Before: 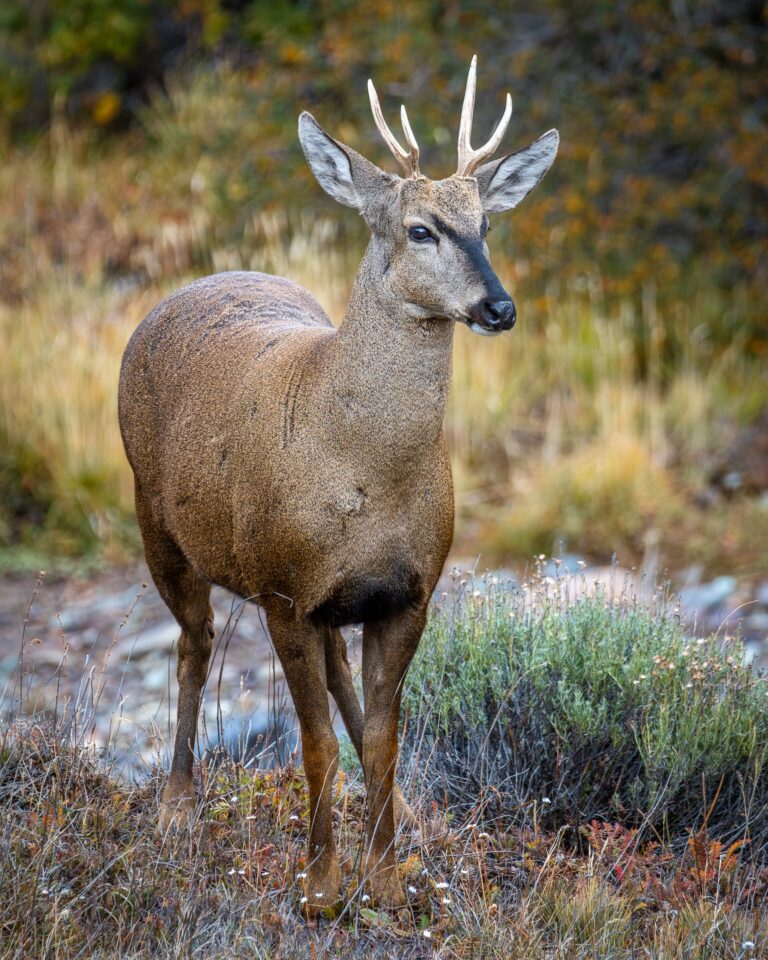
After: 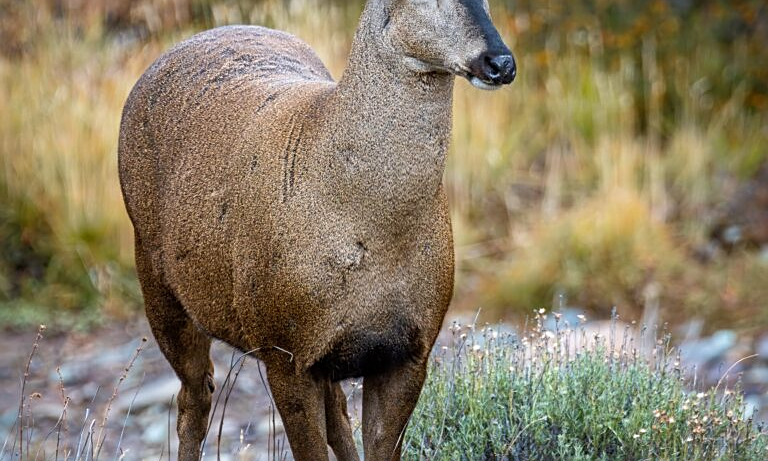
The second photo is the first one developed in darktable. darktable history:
sharpen: on, module defaults
crop and rotate: top 25.719%, bottom 26.178%
